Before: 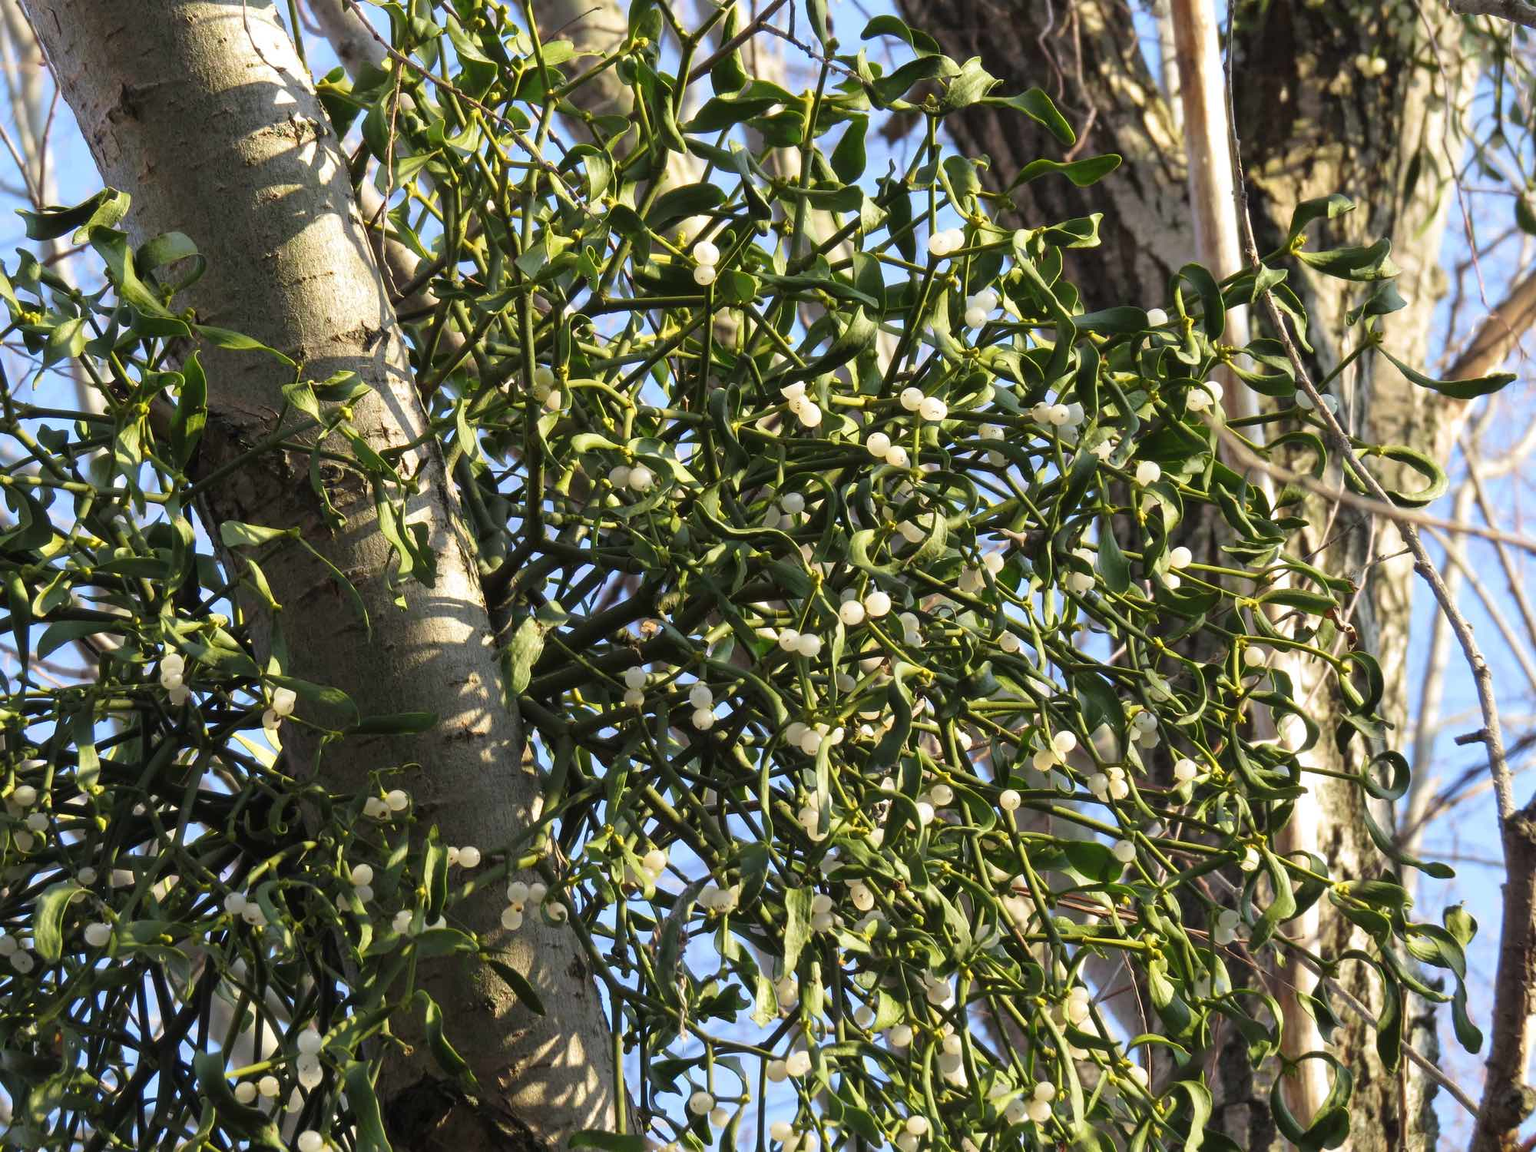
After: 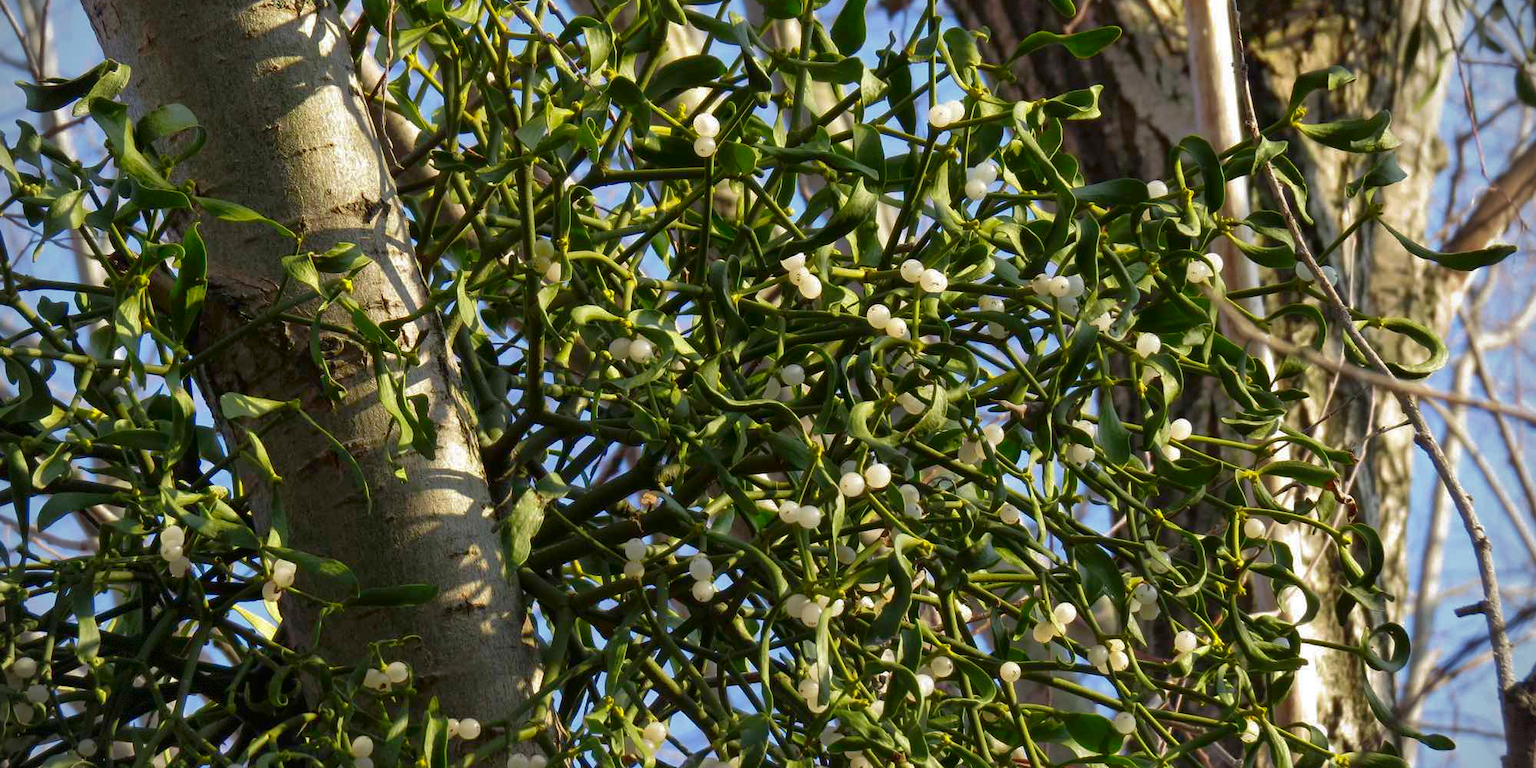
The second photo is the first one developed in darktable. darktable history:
crop: top 11.166%, bottom 22.168%
shadows and highlights: on, module defaults
vignetting: dithering 8-bit output, unbound false
contrast brightness saturation: brightness -0.2, saturation 0.08
